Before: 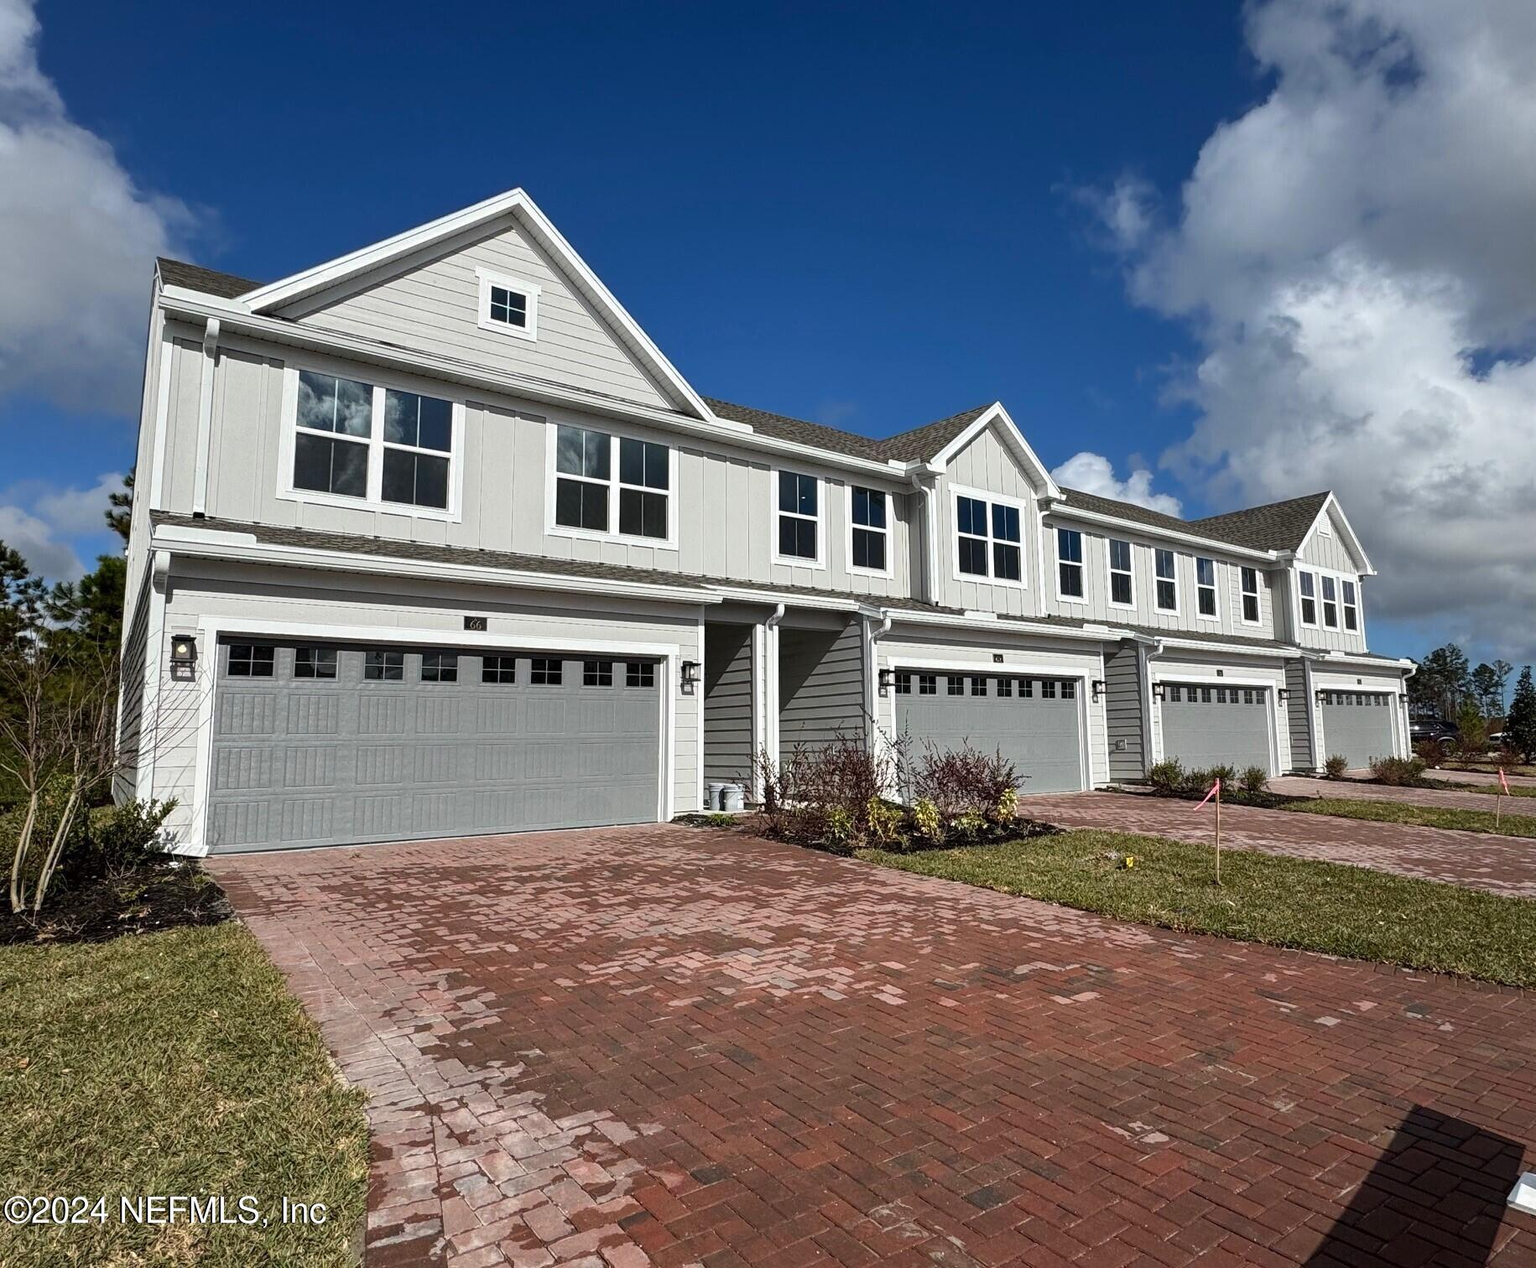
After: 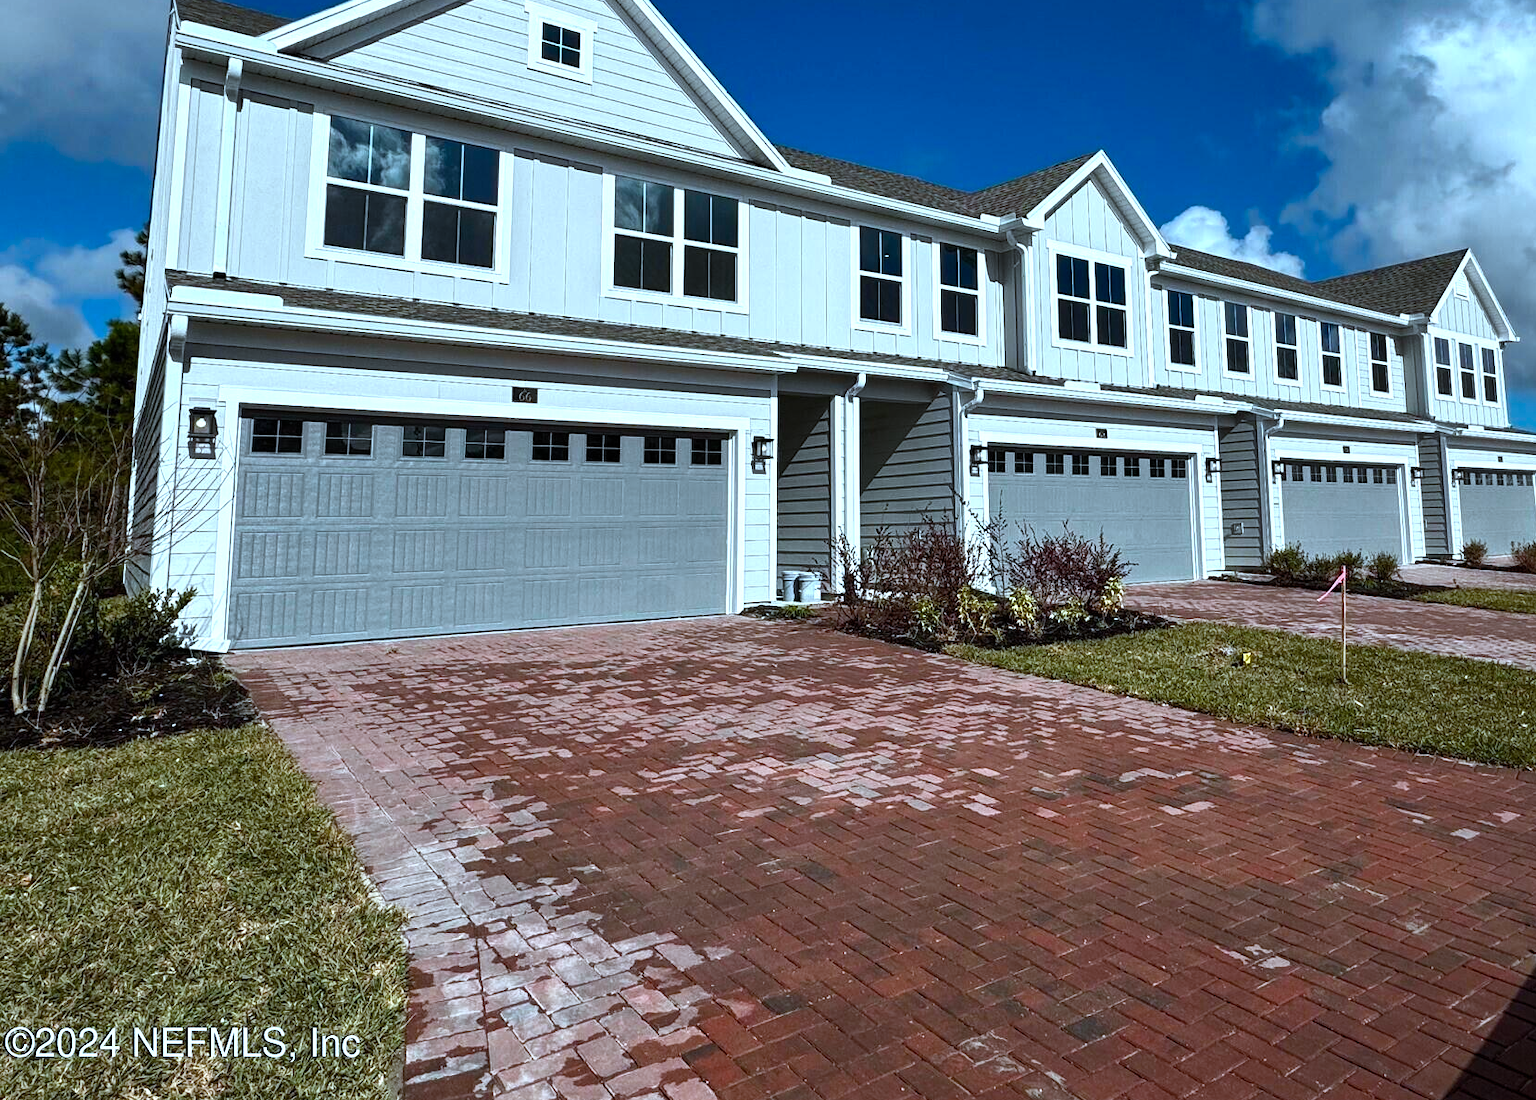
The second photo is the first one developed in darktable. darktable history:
color correction: highlights a* -9.59, highlights b* -21.27
color balance rgb: perceptual saturation grading › global saturation 27.619%, perceptual saturation grading › highlights -25.56%, perceptual saturation grading › shadows 23.951%, perceptual brilliance grading › global brilliance -18.338%, perceptual brilliance grading › highlights 28.622%
crop: top 20.978%, right 9.358%, bottom 0.342%
